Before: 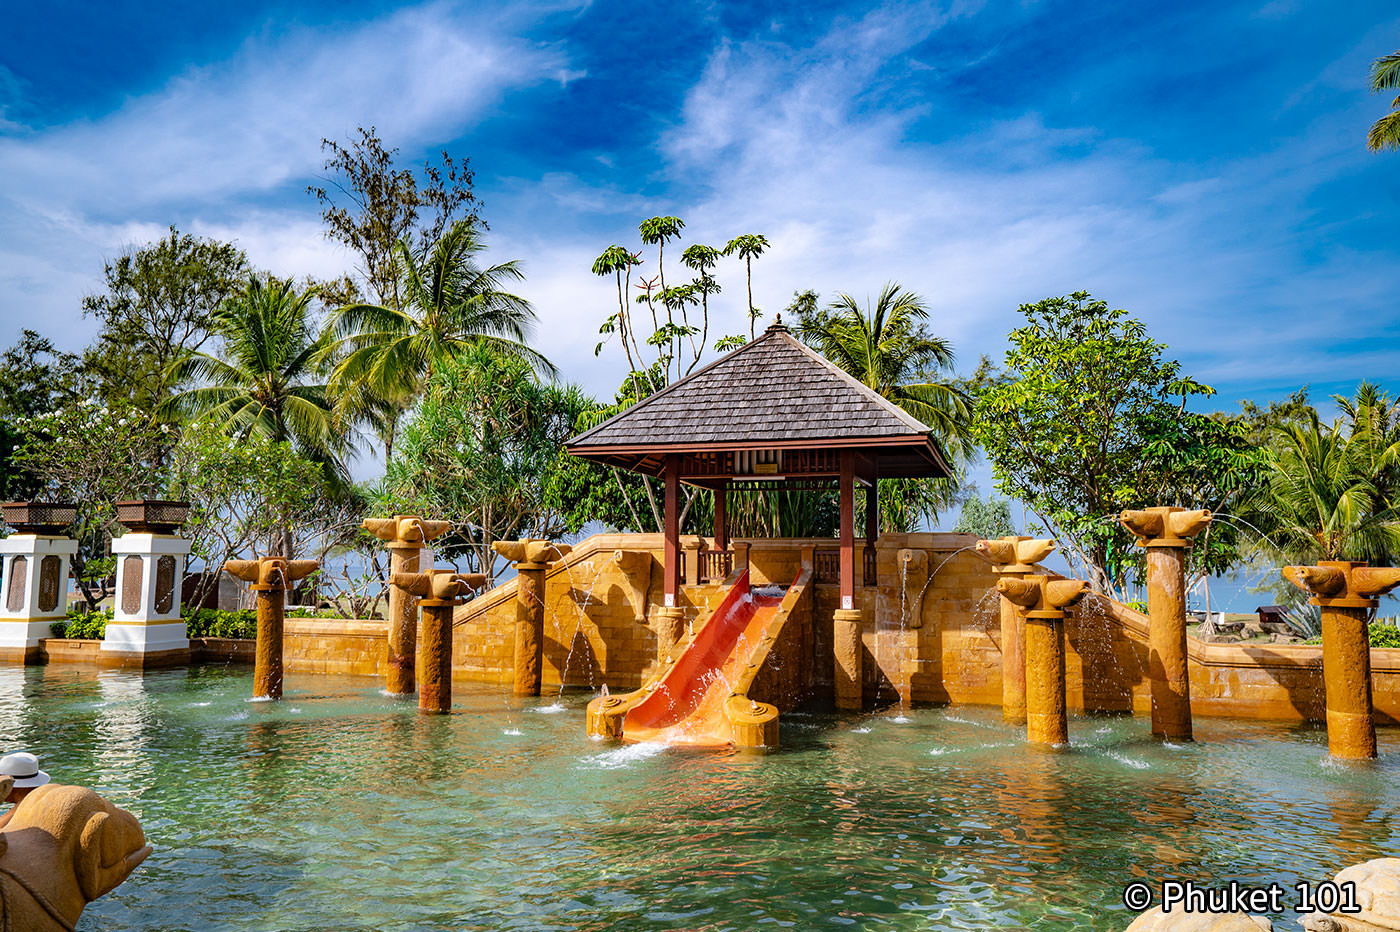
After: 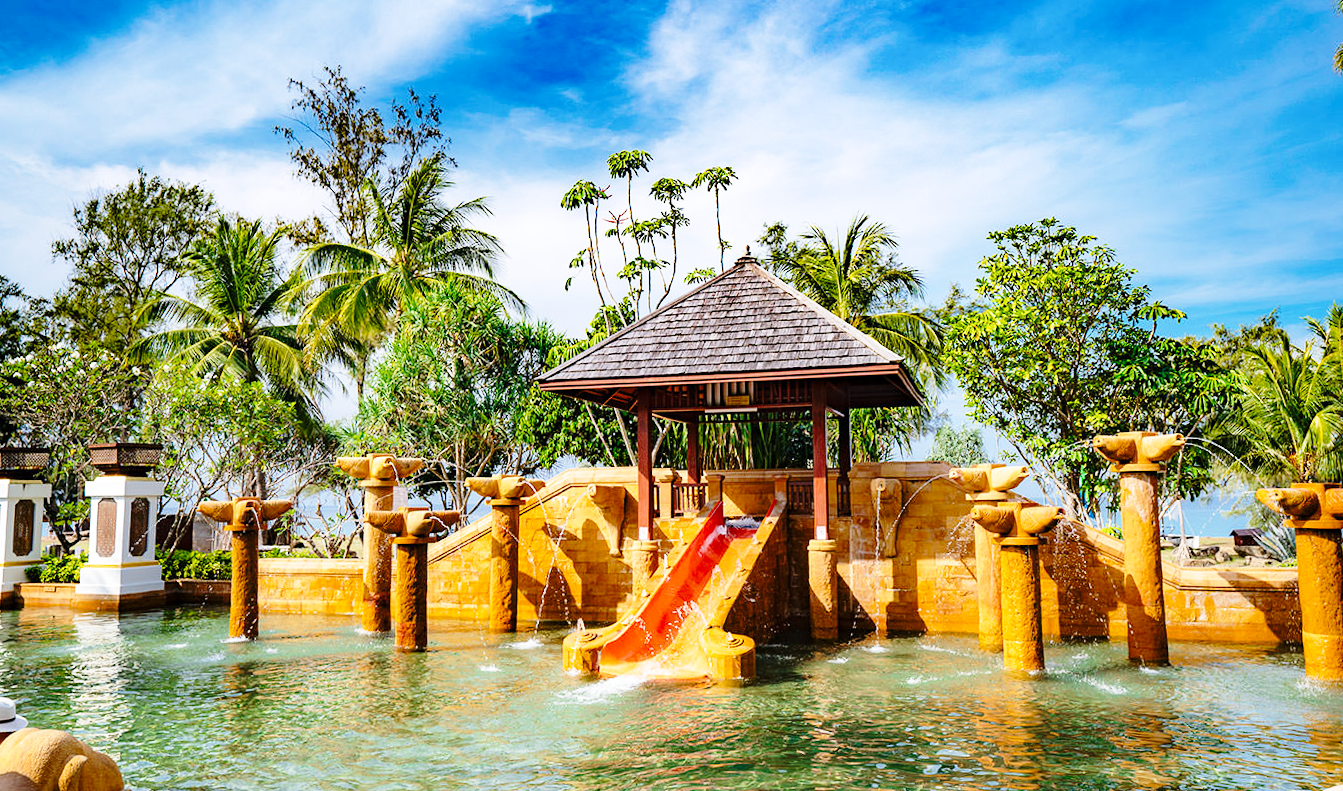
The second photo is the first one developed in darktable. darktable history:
rotate and perspective: rotation -1°, crop left 0.011, crop right 0.989, crop top 0.025, crop bottom 0.975
base curve: curves: ch0 [(0, 0) (0.028, 0.03) (0.121, 0.232) (0.46, 0.748) (0.859, 0.968) (1, 1)], preserve colors none
crop: left 1.507%, top 6.147%, right 1.379%, bottom 6.637%
